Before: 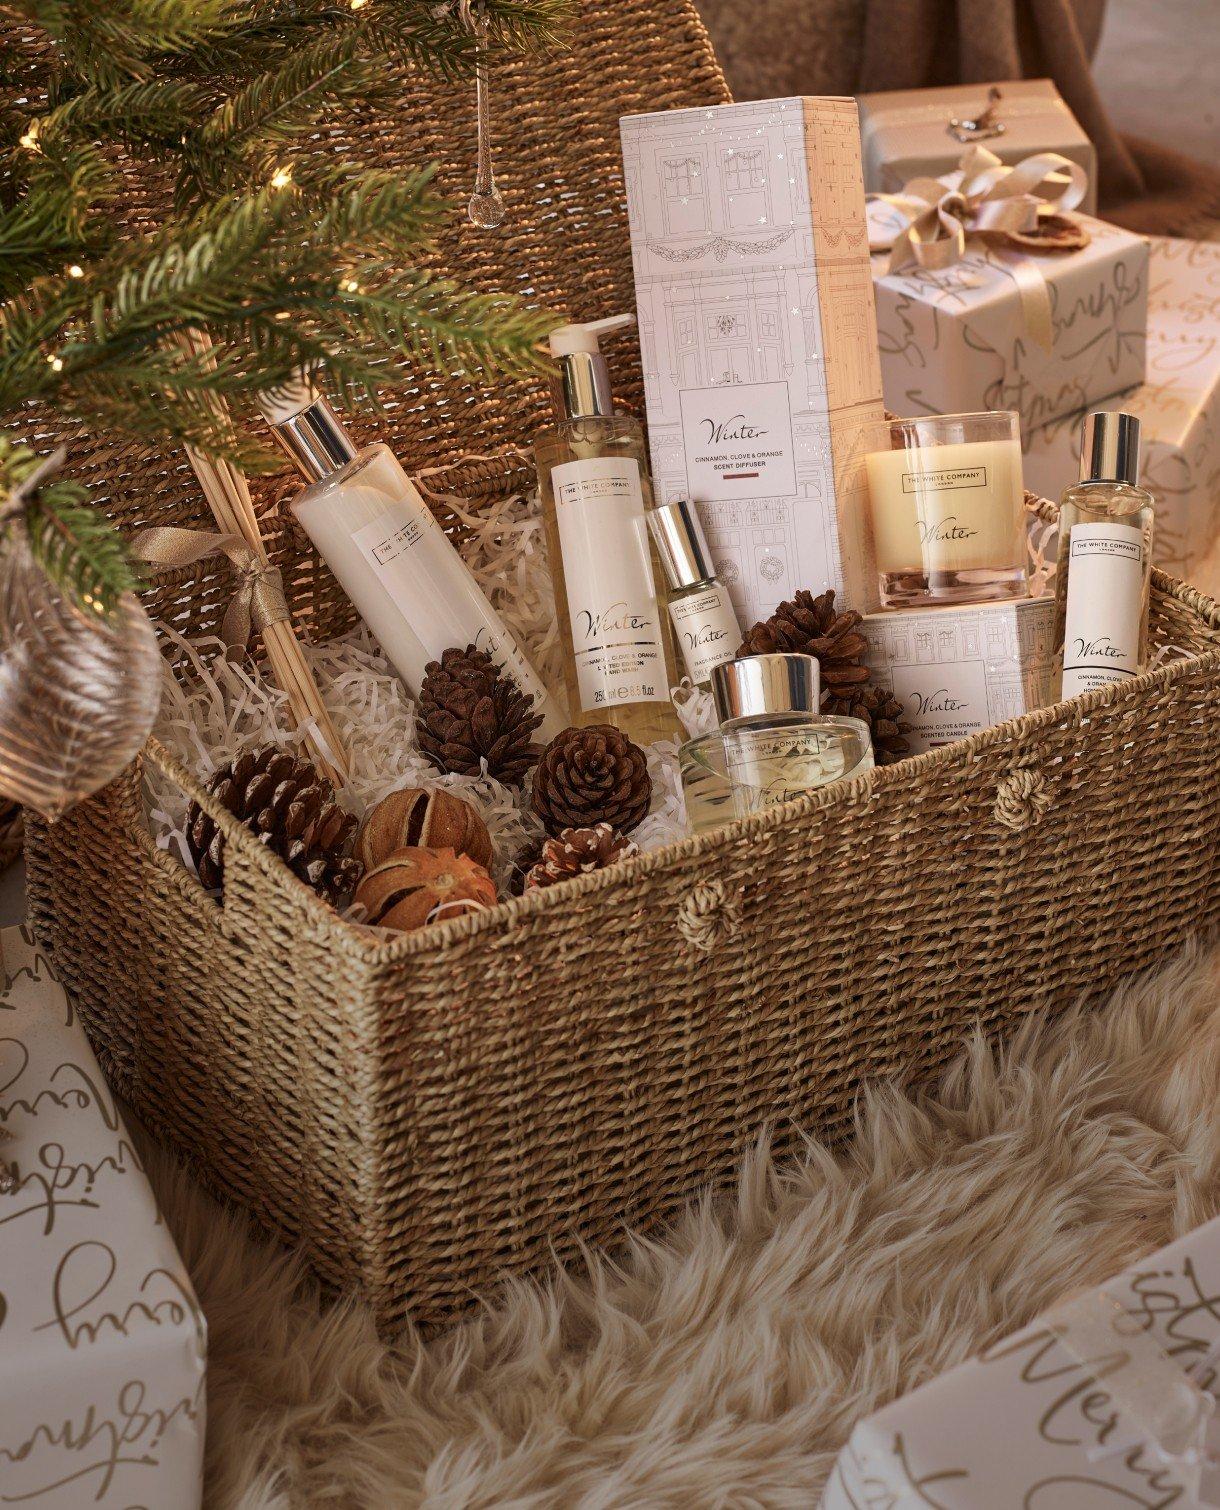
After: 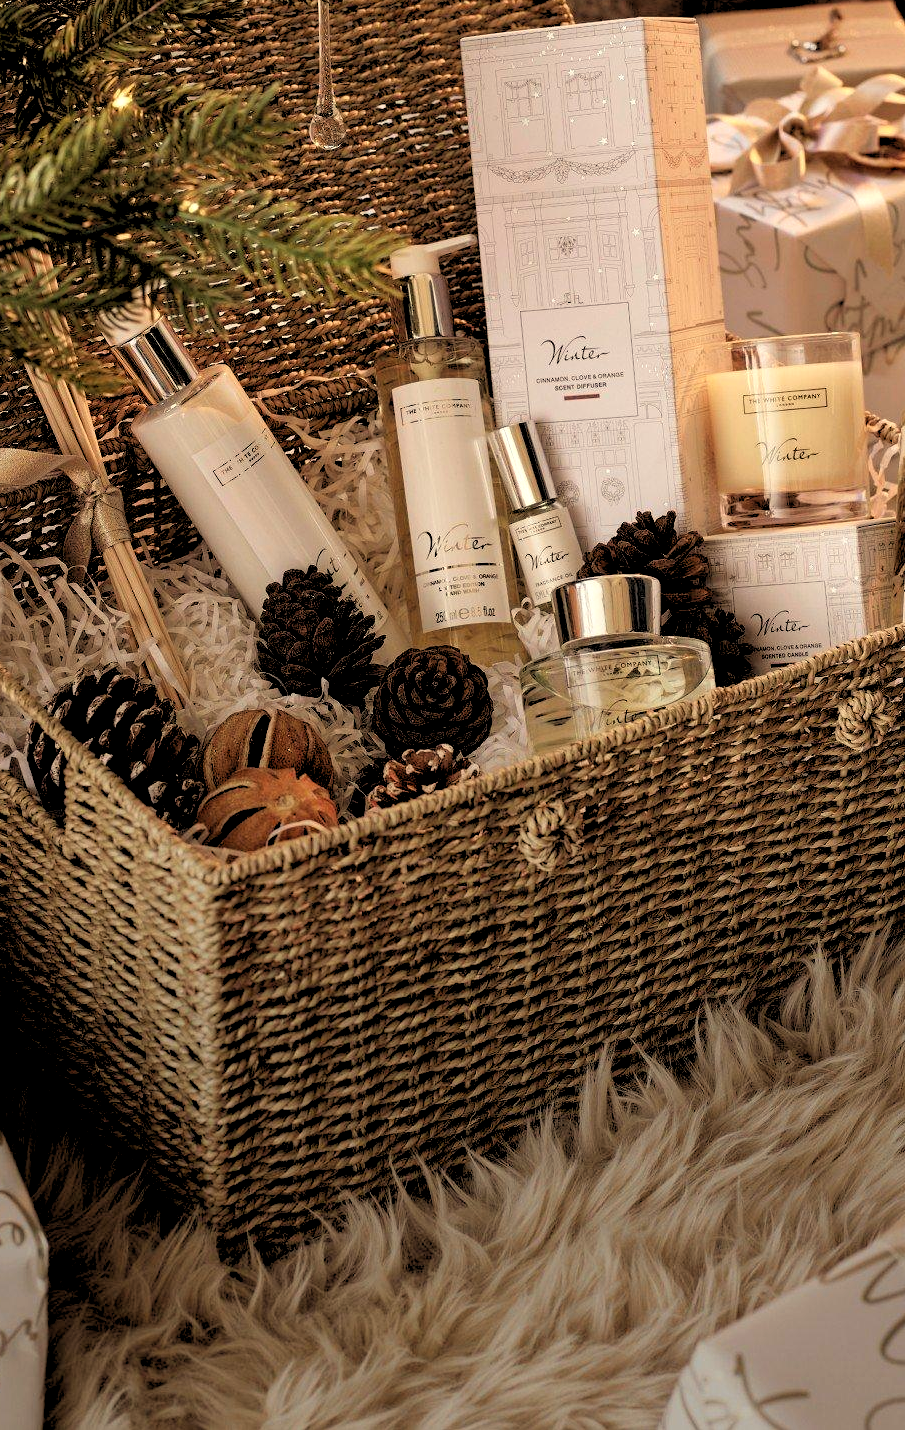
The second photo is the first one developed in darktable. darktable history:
white balance: red 1.029, blue 0.92
rgb levels: levels [[0.029, 0.461, 0.922], [0, 0.5, 1], [0, 0.5, 1]]
crop and rotate: left 13.15%, top 5.251%, right 12.609%
